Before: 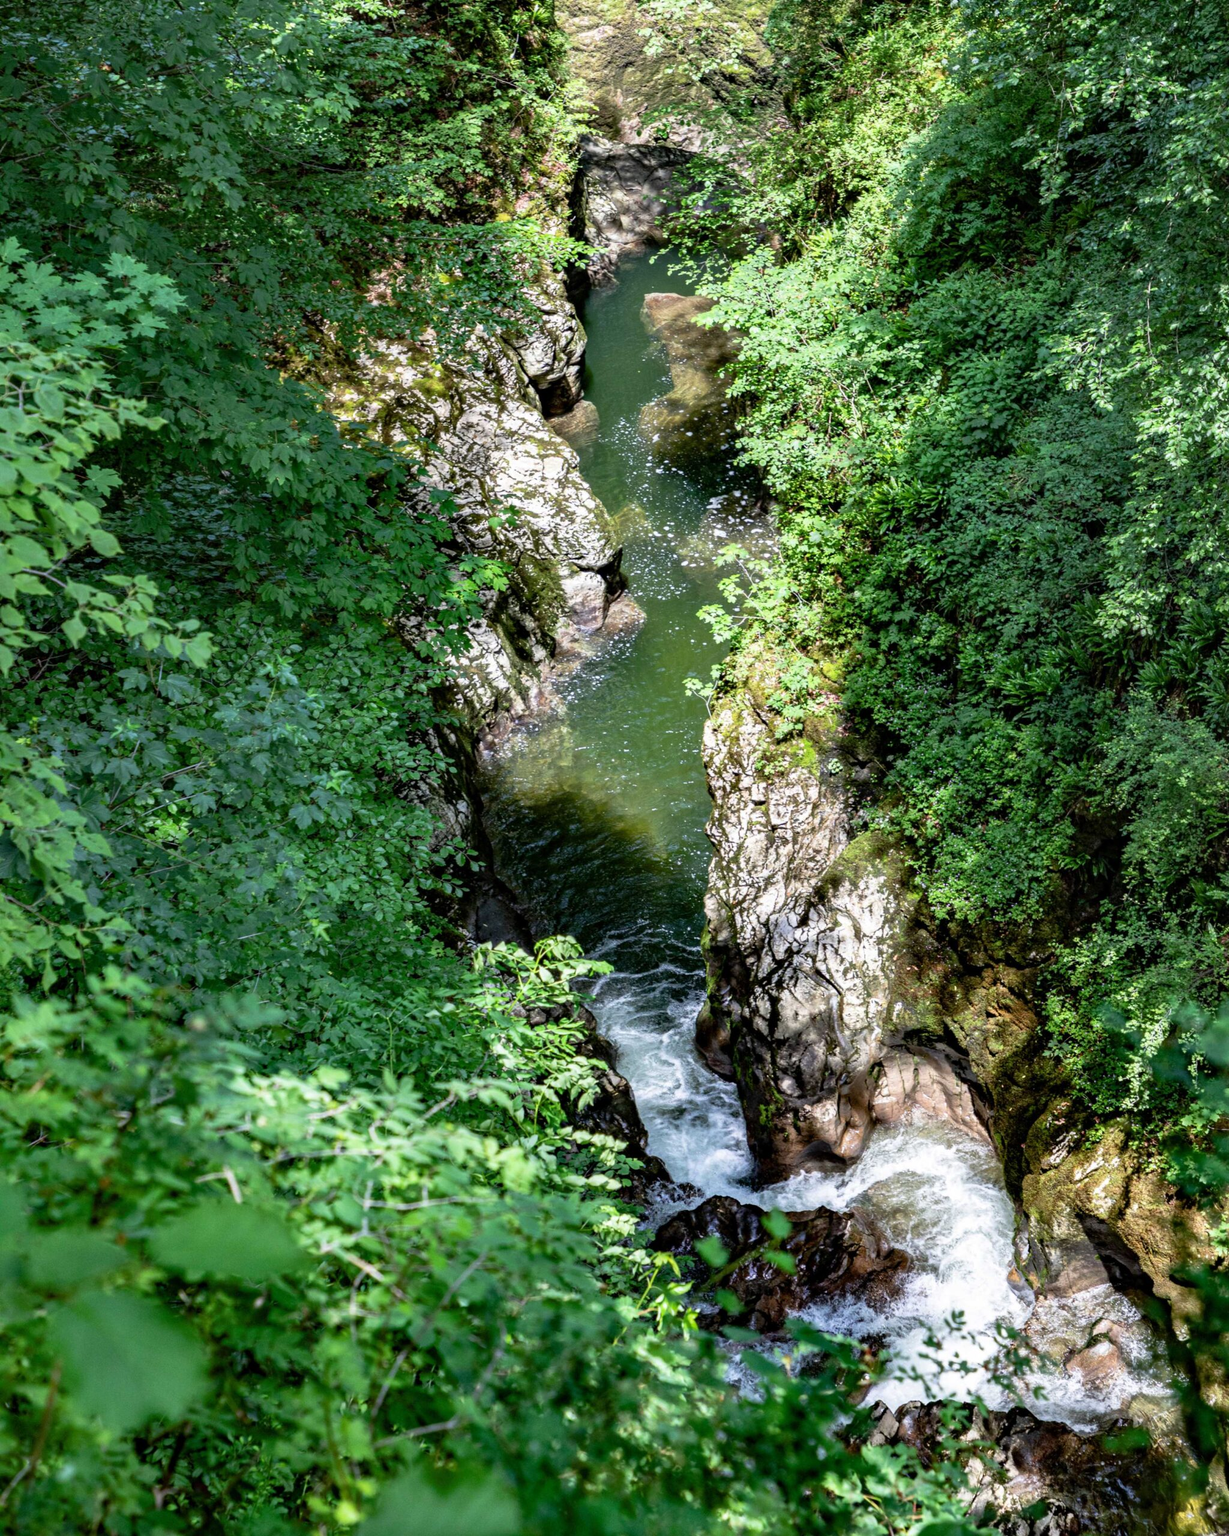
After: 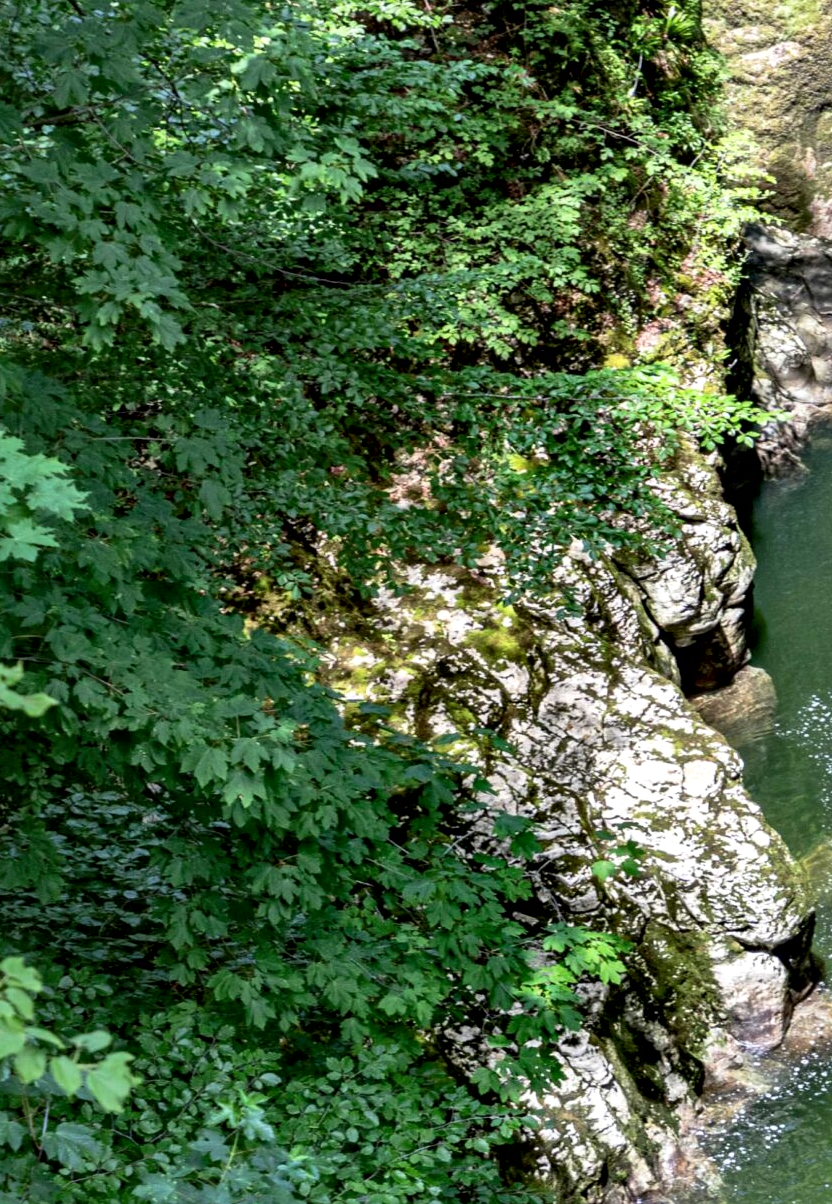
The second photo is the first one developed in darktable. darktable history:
crop and rotate: left 10.865%, top 0.058%, right 48.507%, bottom 52.884%
local contrast: mode bilateral grid, contrast 50, coarseness 51, detail 150%, midtone range 0.2
